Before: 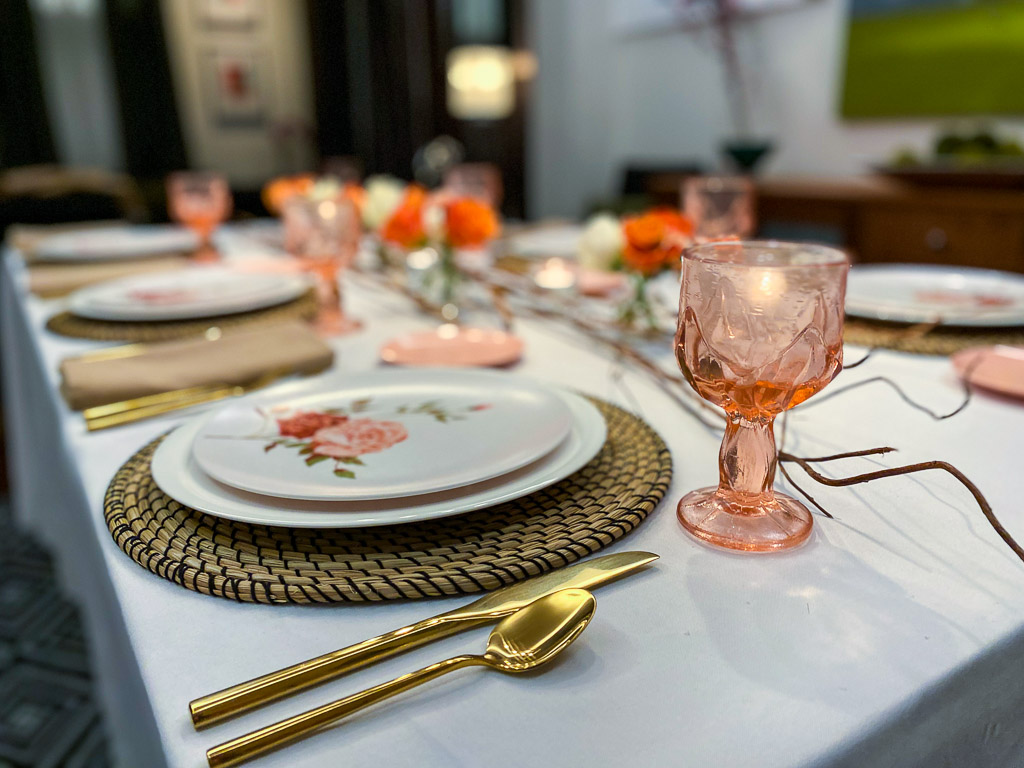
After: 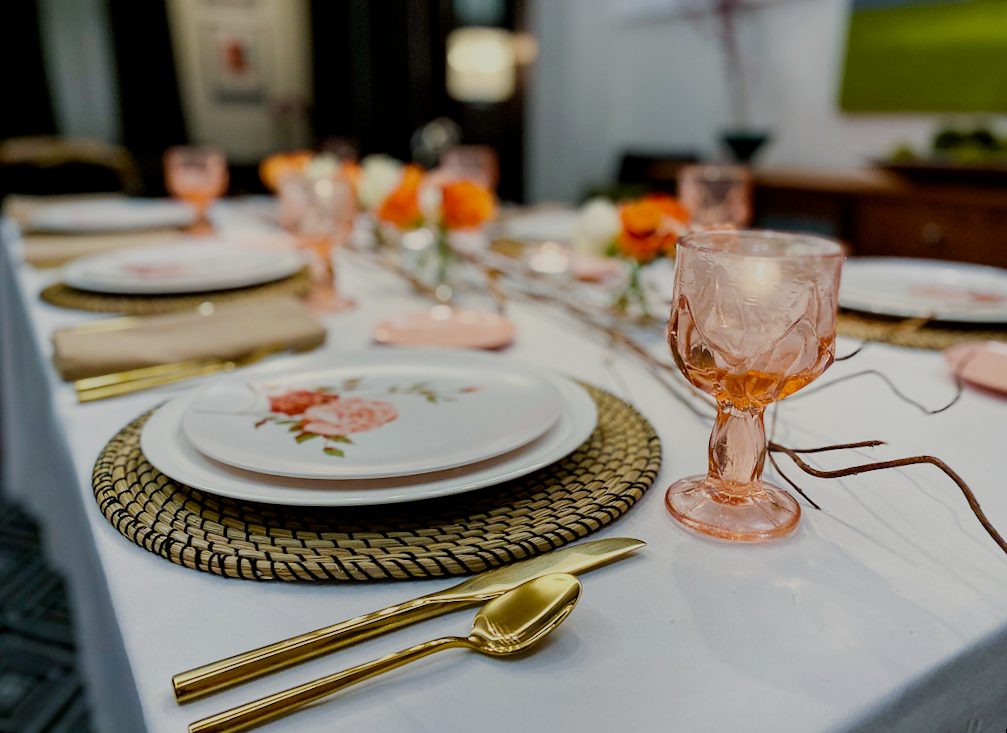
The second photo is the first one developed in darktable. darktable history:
rotate and perspective: rotation 1.57°, crop left 0.018, crop right 0.982, crop top 0.039, crop bottom 0.961
exposure: black level correction 0, exposure 0.7 EV, compensate exposure bias true, compensate highlight preservation false
filmic rgb: middle gray luminance 30%, black relative exposure -9 EV, white relative exposure 7 EV, threshold 6 EV, target black luminance 0%, hardness 2.94, latitude 2.04%, contrast 0.963, highlights saturation mix 5%, shadows ↔ highlights balance 12.16%, add noise in highlights 0, preserve chrominance no, color science v3 (2019), use custom middle-gray values true, iterations of high-quality reconstruction 0, contrast in highlights soft, enable highlight reconstruction true
